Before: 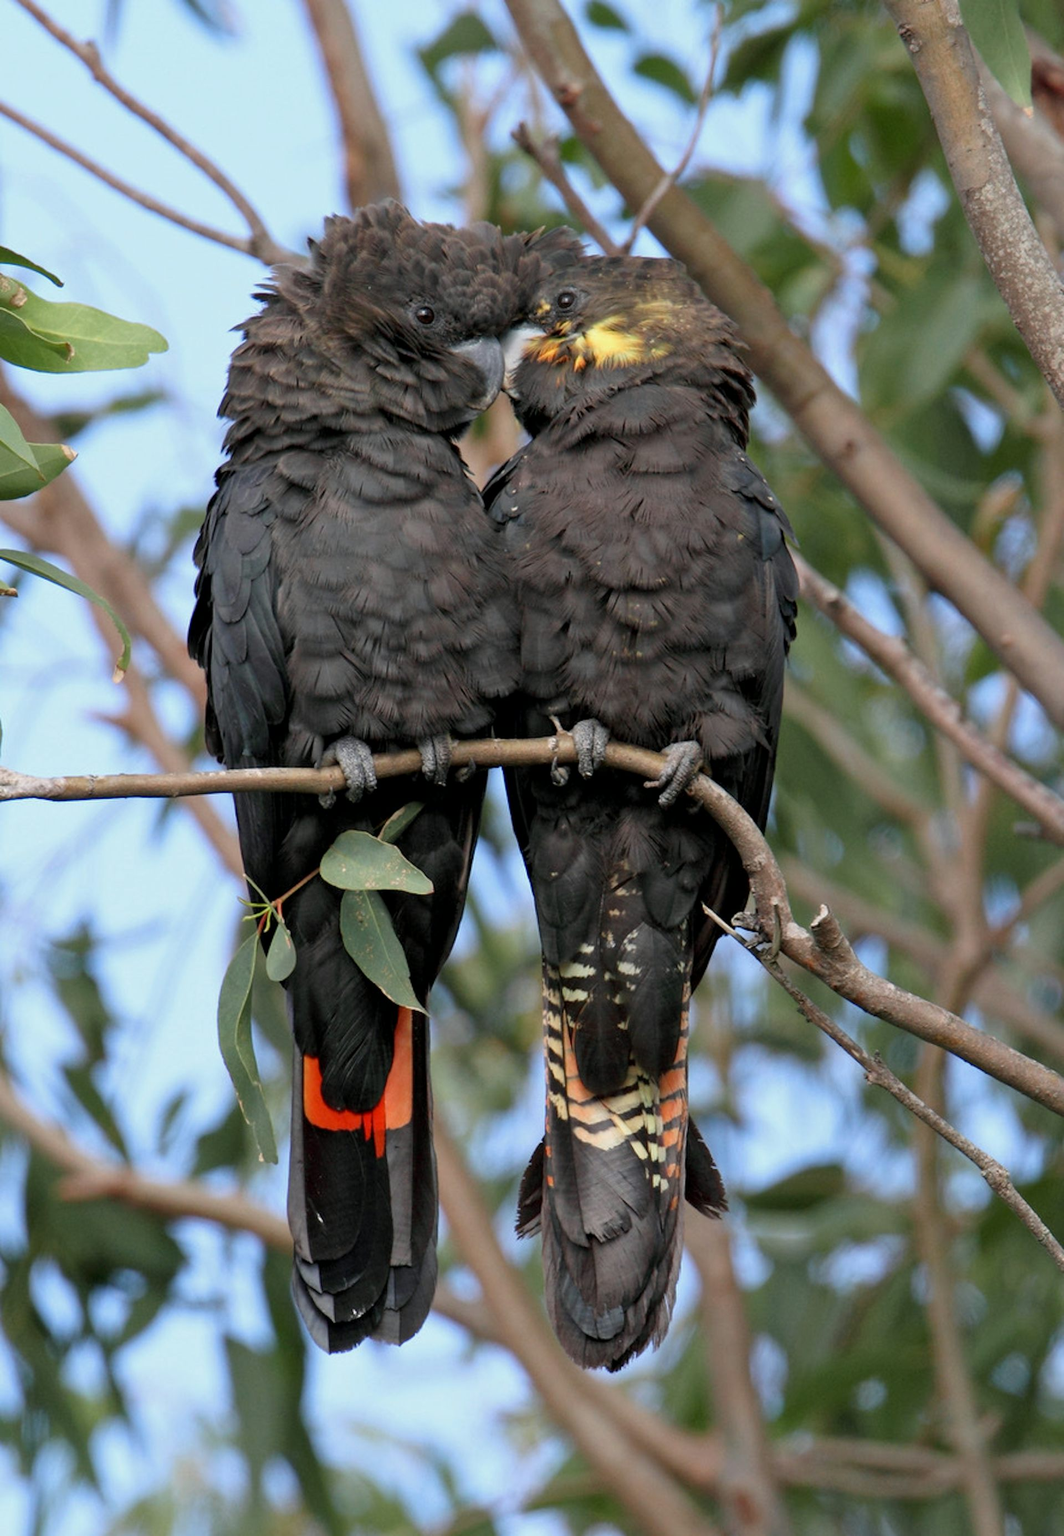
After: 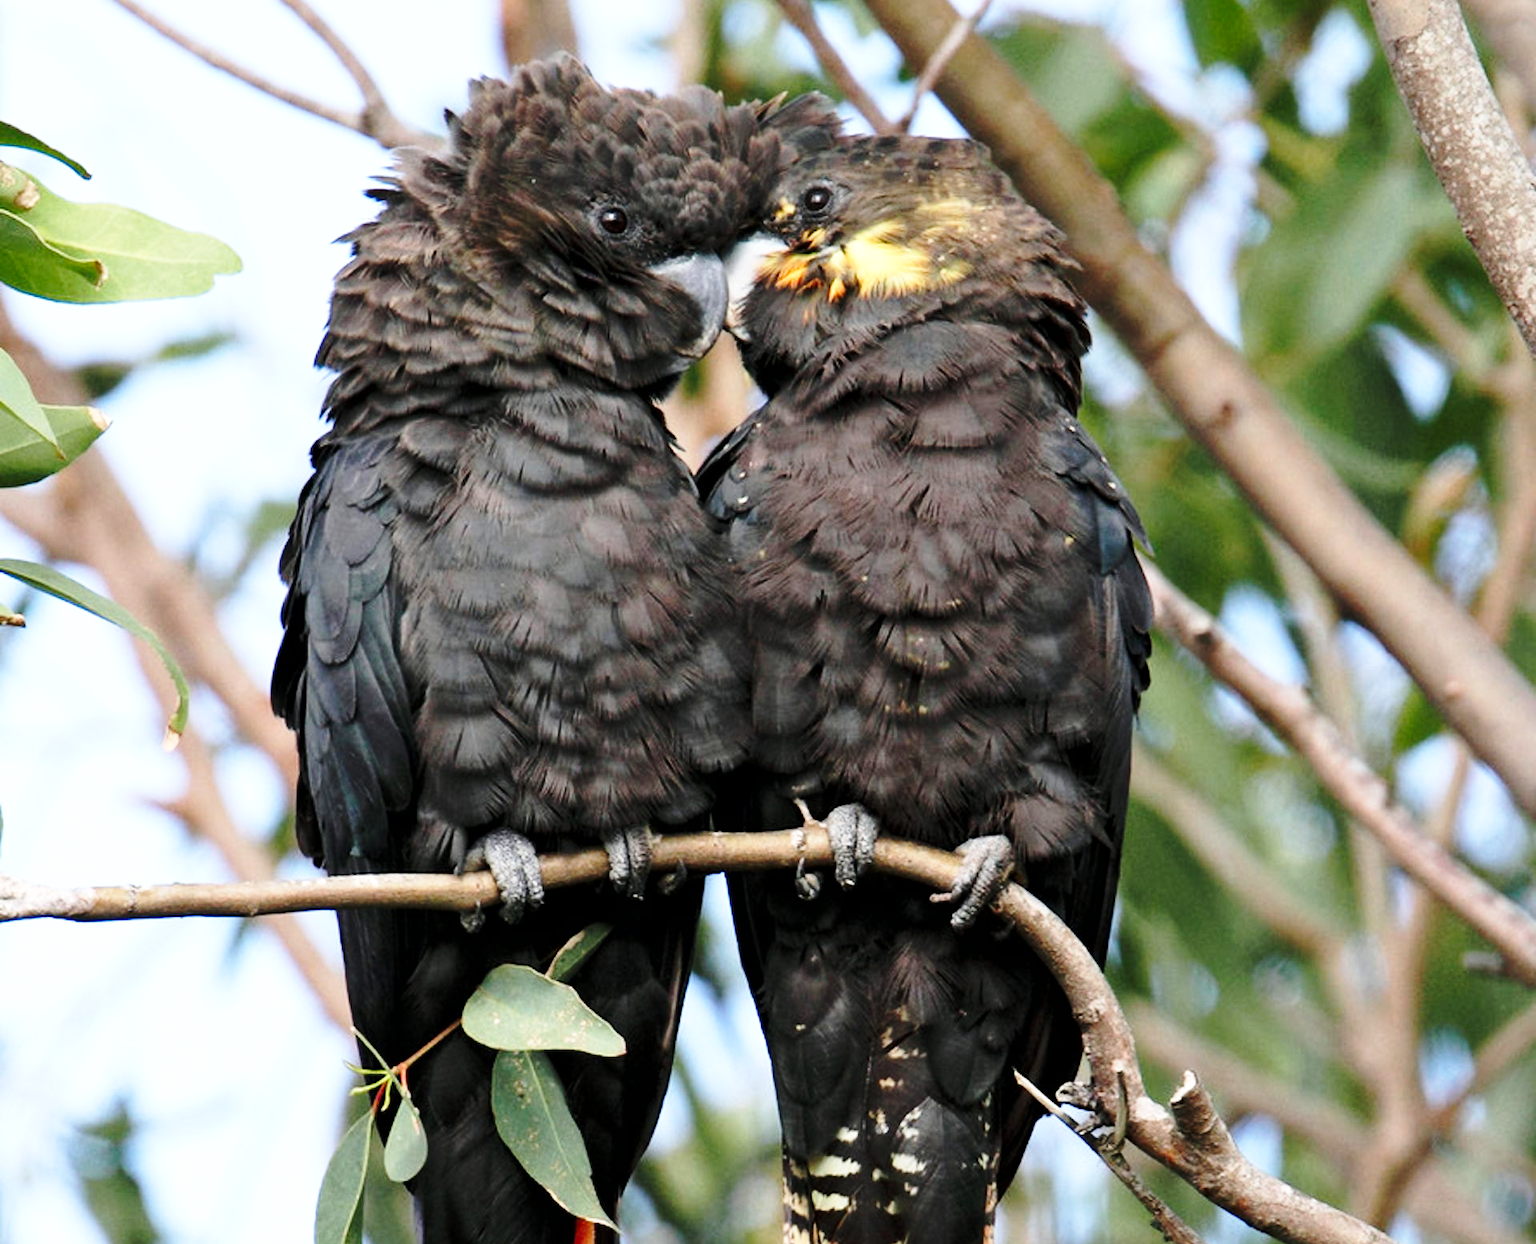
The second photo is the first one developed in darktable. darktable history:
base curve: curves: ch0 [(0, 0) (0.036, 0.037) (0.121, 0.228) (0.46, 0.76) (0.859, 0.983) (1, 1)], preserve colors none
crop and rotate: top 10.605%, bottom 33.274%
tone equalizer: -8 EV -0.417 EV, -7 EV -0.389 EV, -6 EV -0.333 EV, -5 EV -0.222 EV, -3 EV 0.222 EV, -2 EV 0.333 EV, -1 EV 0.389 EV, +0 EV 0.417 EV, edges refinement/feathering 500, mask exposure compensation -1.57 EV, preserve details no
